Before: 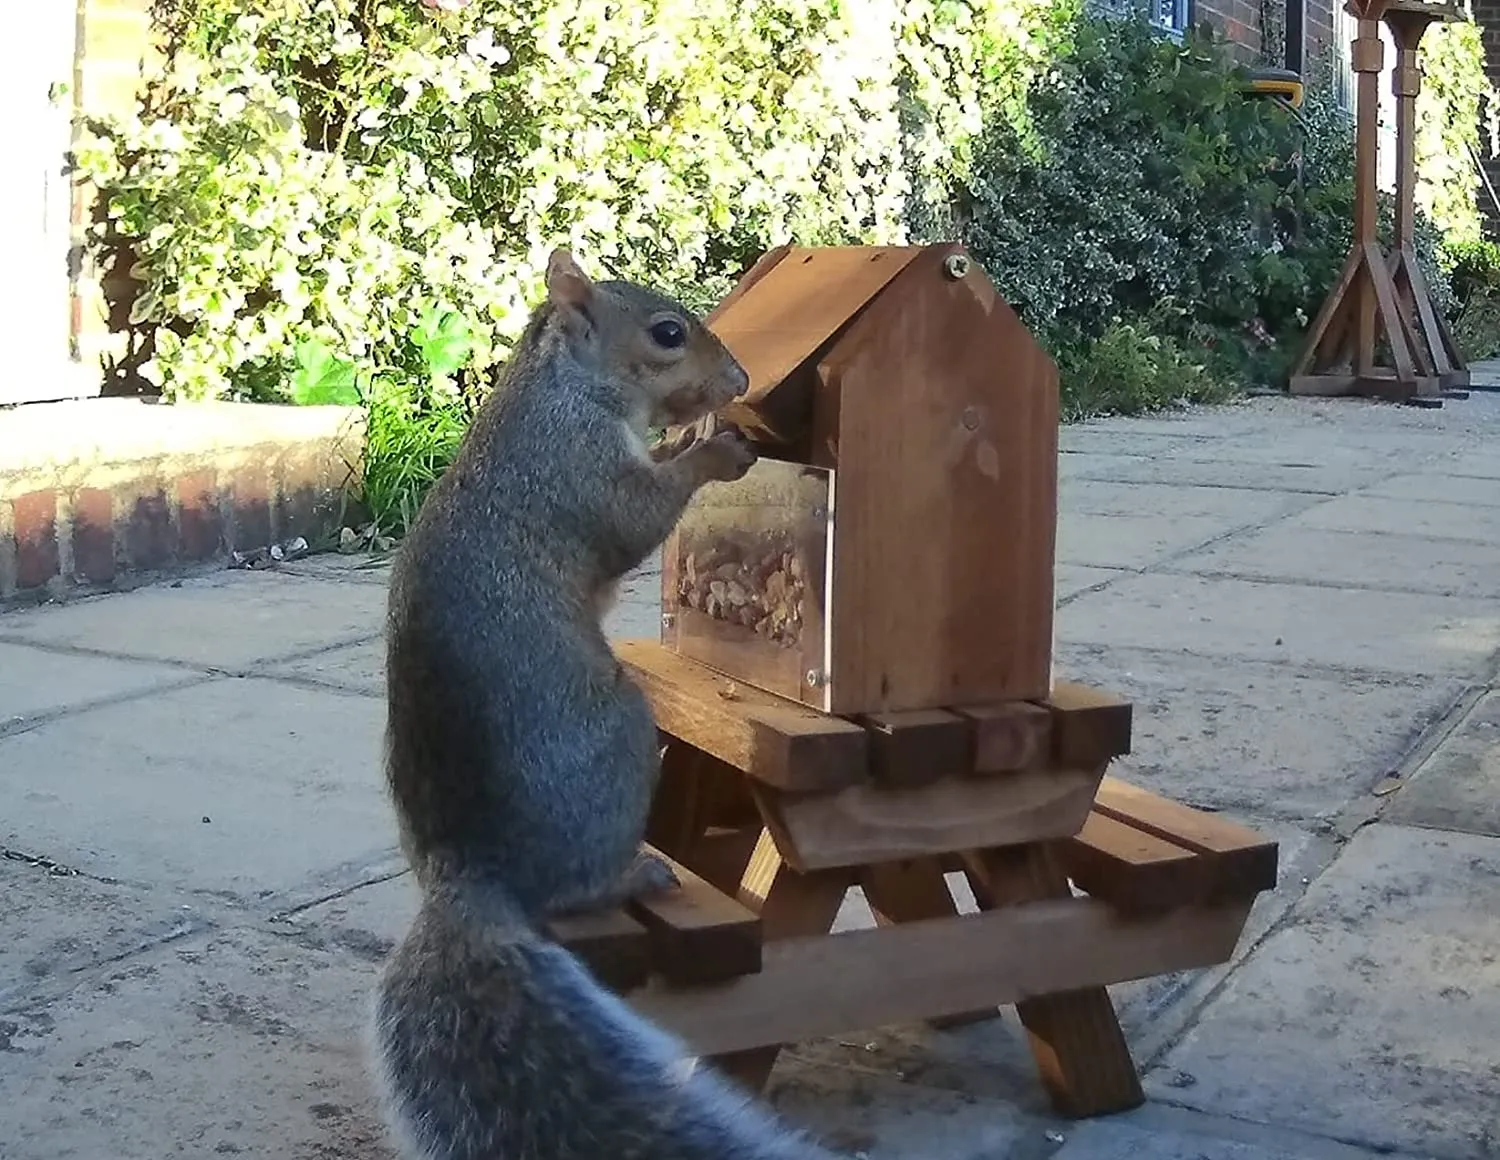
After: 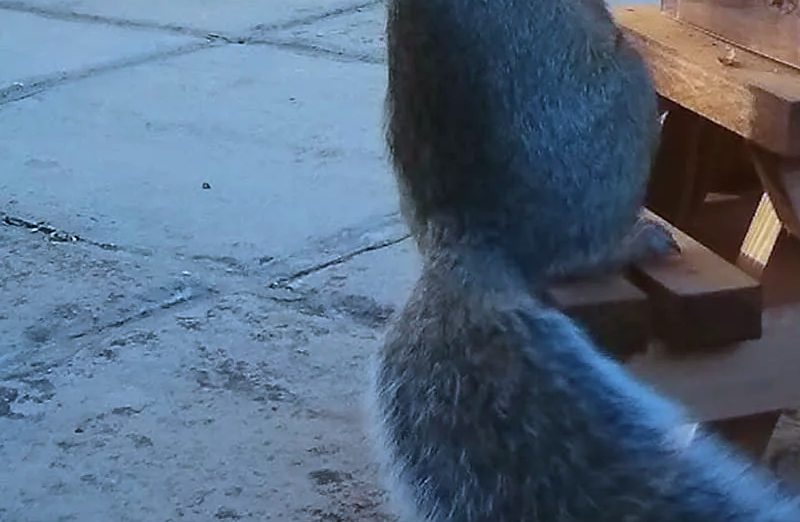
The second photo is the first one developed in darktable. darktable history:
color correction: highlights a* -2.24, highlights b* -18.1
crop and rotate: top 54.778%, right 46.61%, bottom 0.159%
velvia: on, module defaults
